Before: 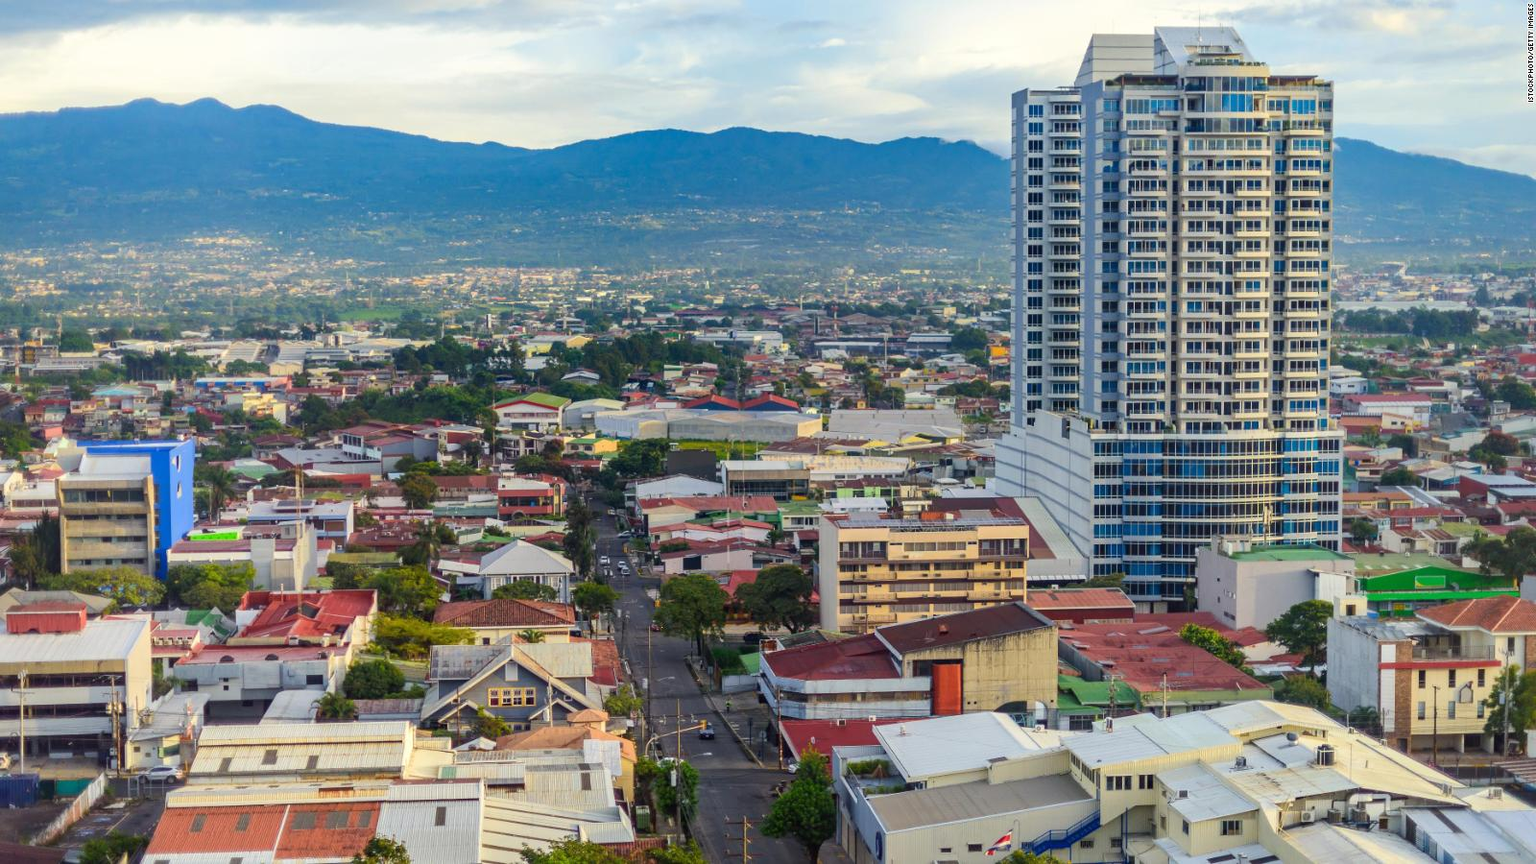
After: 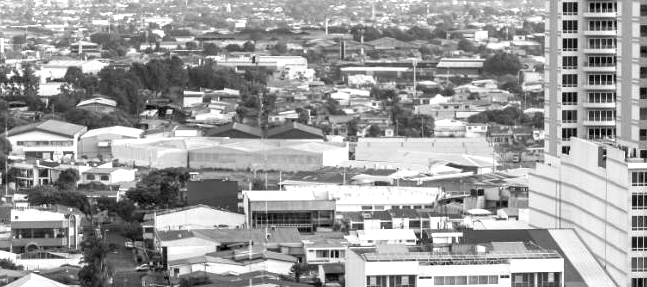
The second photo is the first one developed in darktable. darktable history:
monochrome: on, module defaults
exposure: exposure 0.77 EV, compensate highlight preservation false
crop: left 31.751%, top 32.172%, right 27.8%, bottom 35.83%
rgb levels: levels [[0.01, 0.419, 0.839], [0, 0.5, 1], [0, 0.5, 1]]
